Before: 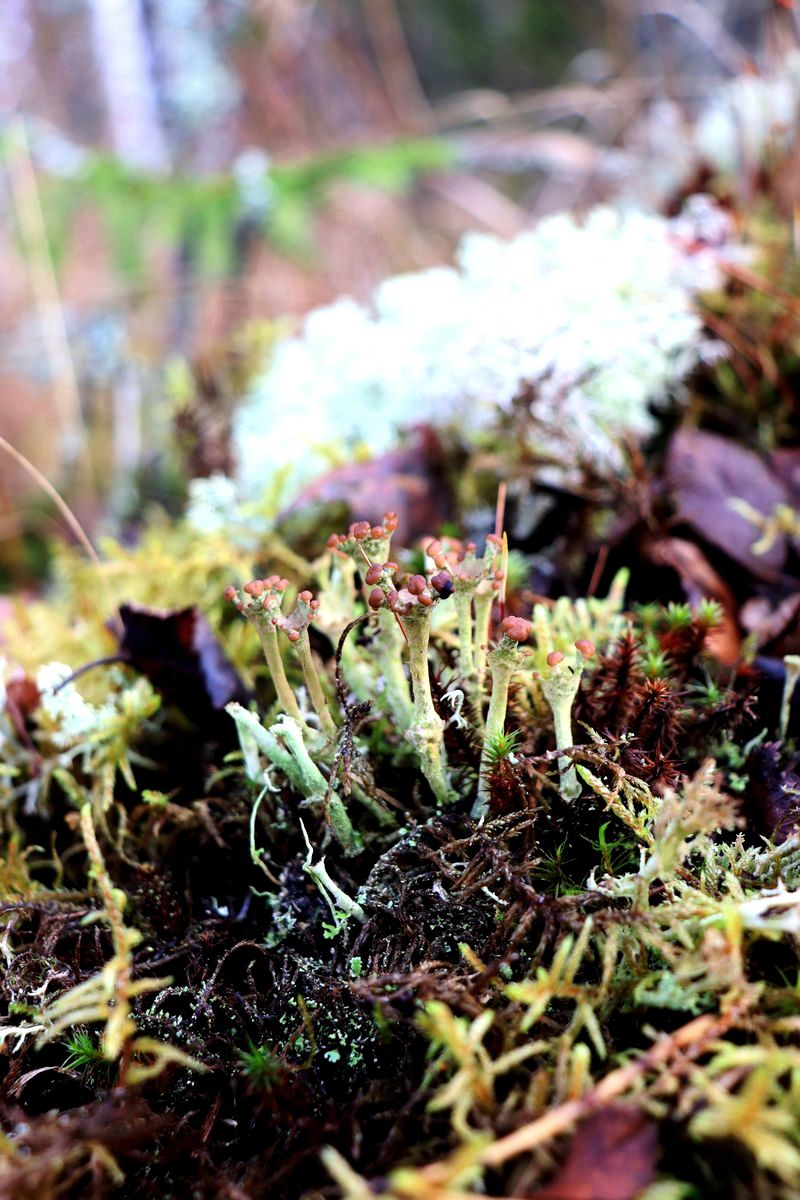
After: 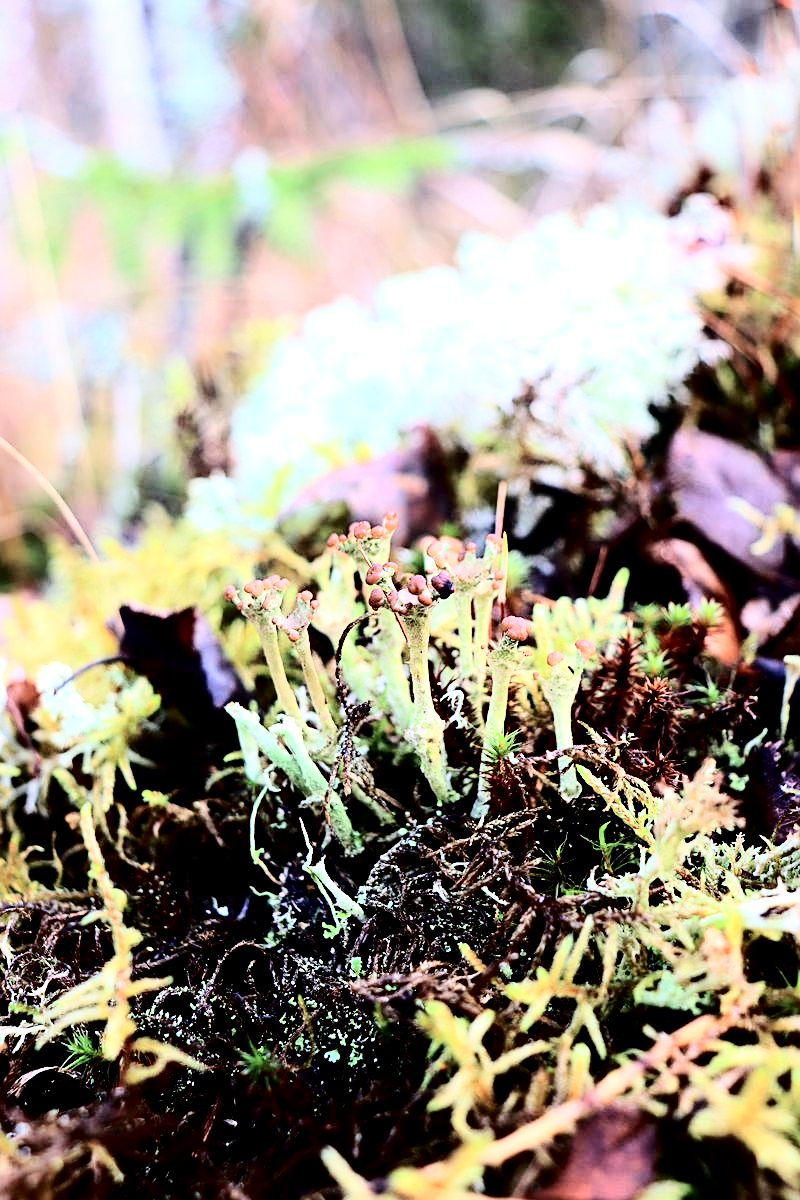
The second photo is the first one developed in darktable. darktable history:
tone curve: curves: ch0 [(0, 0) (0.004, 0) (0.133, 0.071) (0.325, 0.456) (0.832, 0.957) (1, 1)], color space Lab, independent channels, preserve colors none
sharpen: on, module defaults
